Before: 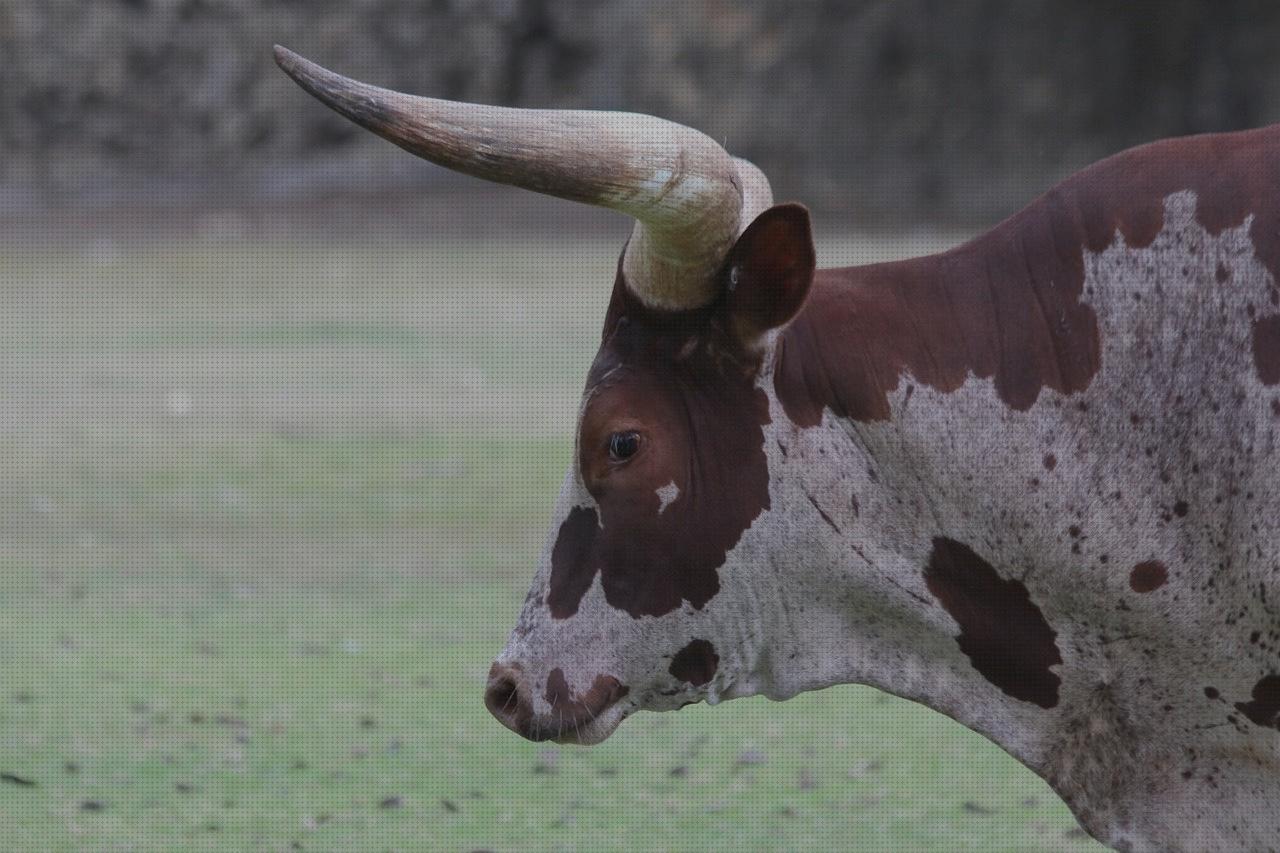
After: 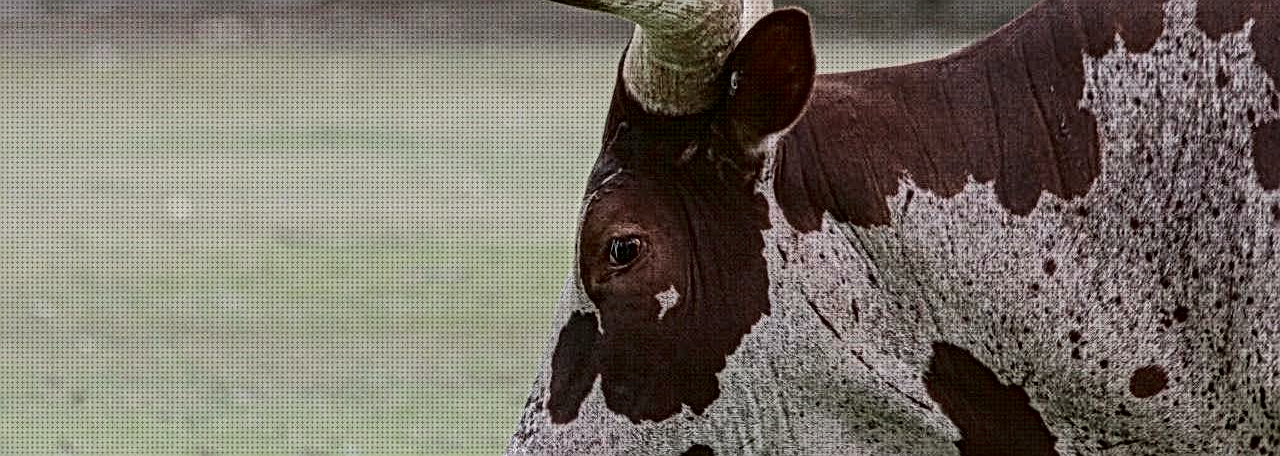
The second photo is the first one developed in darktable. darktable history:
local contrast: mode bilateral grid, contrast 20, coarseness 3, detail 300%, midtone range 0.2
tone curve: curves: ch0 [(0, 0) (0.049, 0.01) (0.154, 0.081) (0.491, 0.56) (0.739, 0.794) (0.992, 0.937)]; ch1 [(0, 0) (0.172, 0.123) (0.317, 0.272) (0.401, 0.422) (0.499, 0.497) (0.531, 0.54) (0.615, 0.603) (0.741, 0.783) (1, 1)]; ch2 [(0, 0) (0.411, 0.424) (0.462, 0.483) (0.544, 0.56) (0.686, 0.638) (1, 1)], color space Lab, independent channels, preserve colors none
crop and rotate: top 23.043%, bottom 23.437%
